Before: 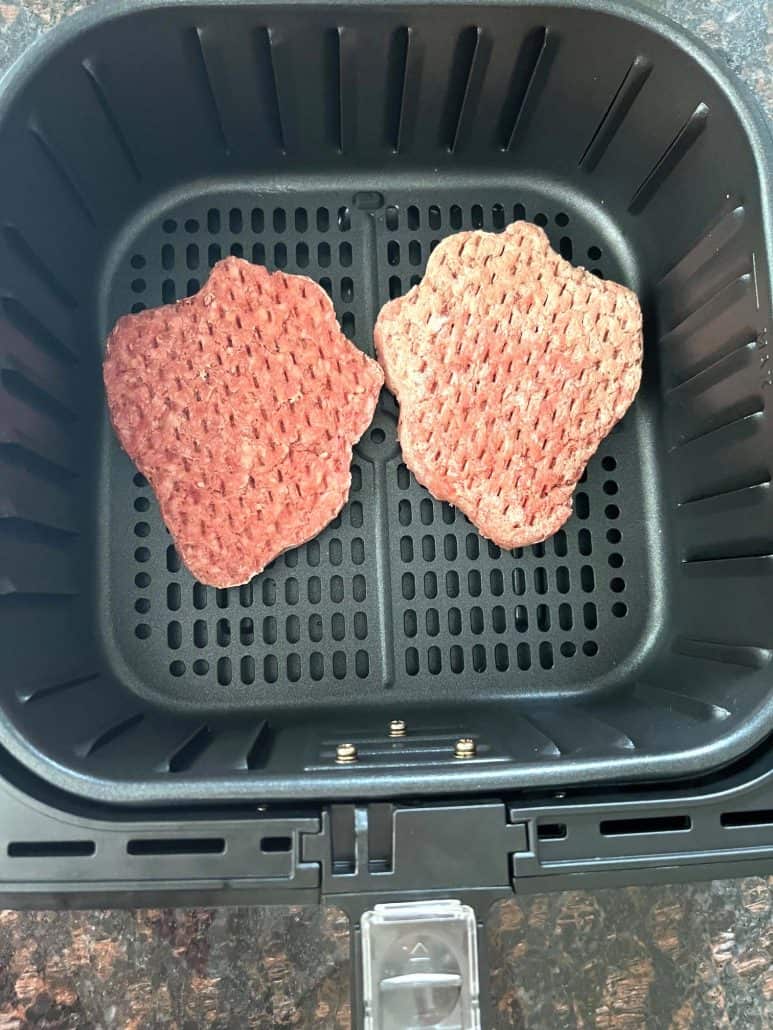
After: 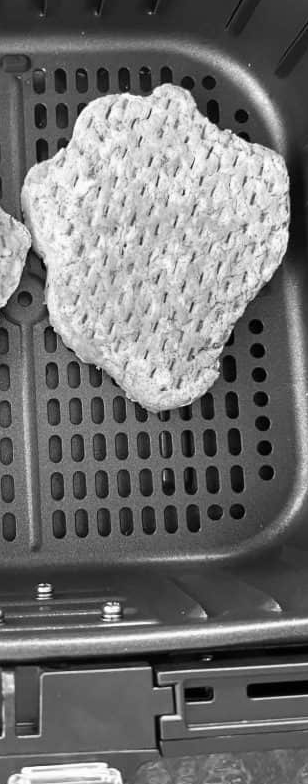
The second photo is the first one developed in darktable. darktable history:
crop: left 45.721%, top 13.393%, right 14.118%, bottom 10.01%
monochrome: on, module defaults
